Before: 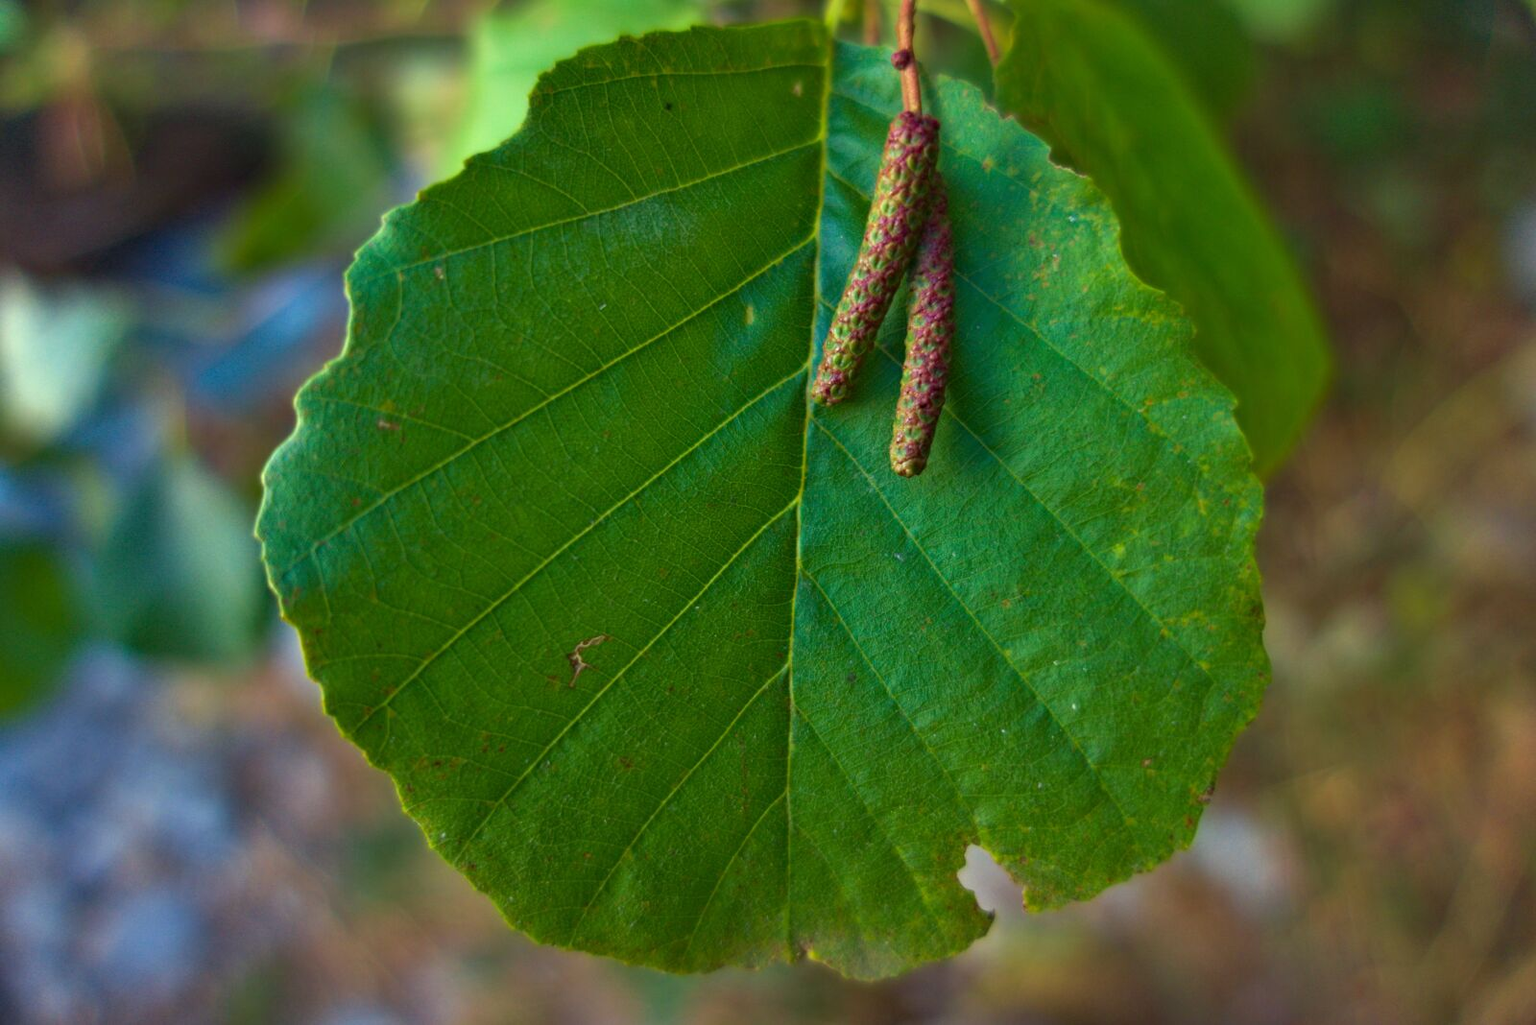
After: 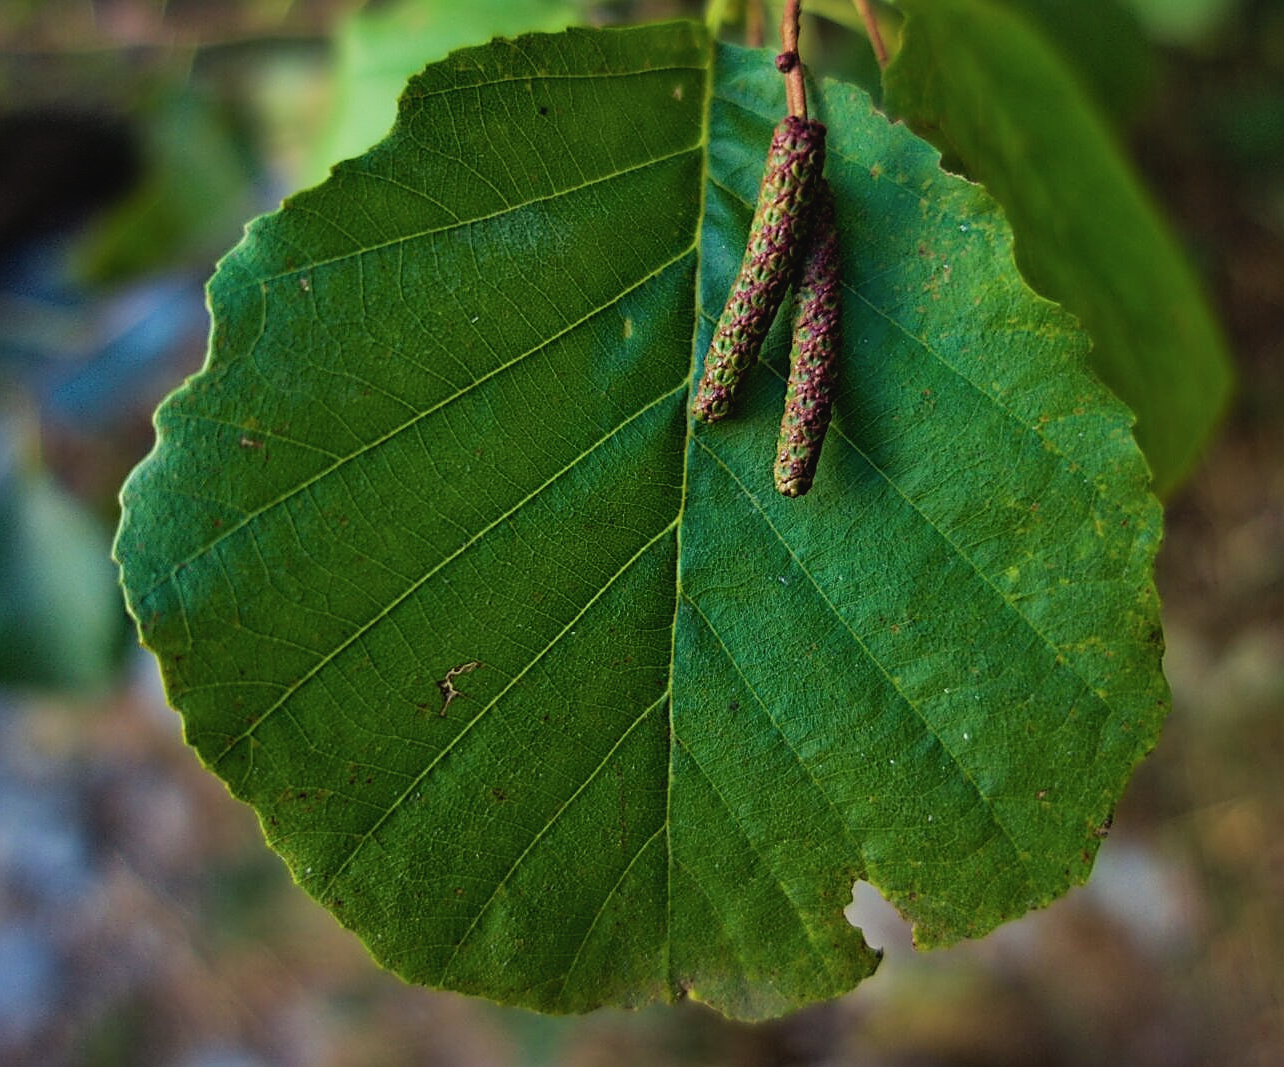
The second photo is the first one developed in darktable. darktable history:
filmic rgb: black relative exposure -5.11 EV, white relative exposure 3.52 EV, hardness 3.16, contrast 1.202, highlights saturation mix -49.32%
crop and rotate: left 9.569%, right 10.126%
contrast brightness saturation: contrast -0.072, brightness -0.031, saturation -0.111
sharpen: radius 1.649, amount 1.293
